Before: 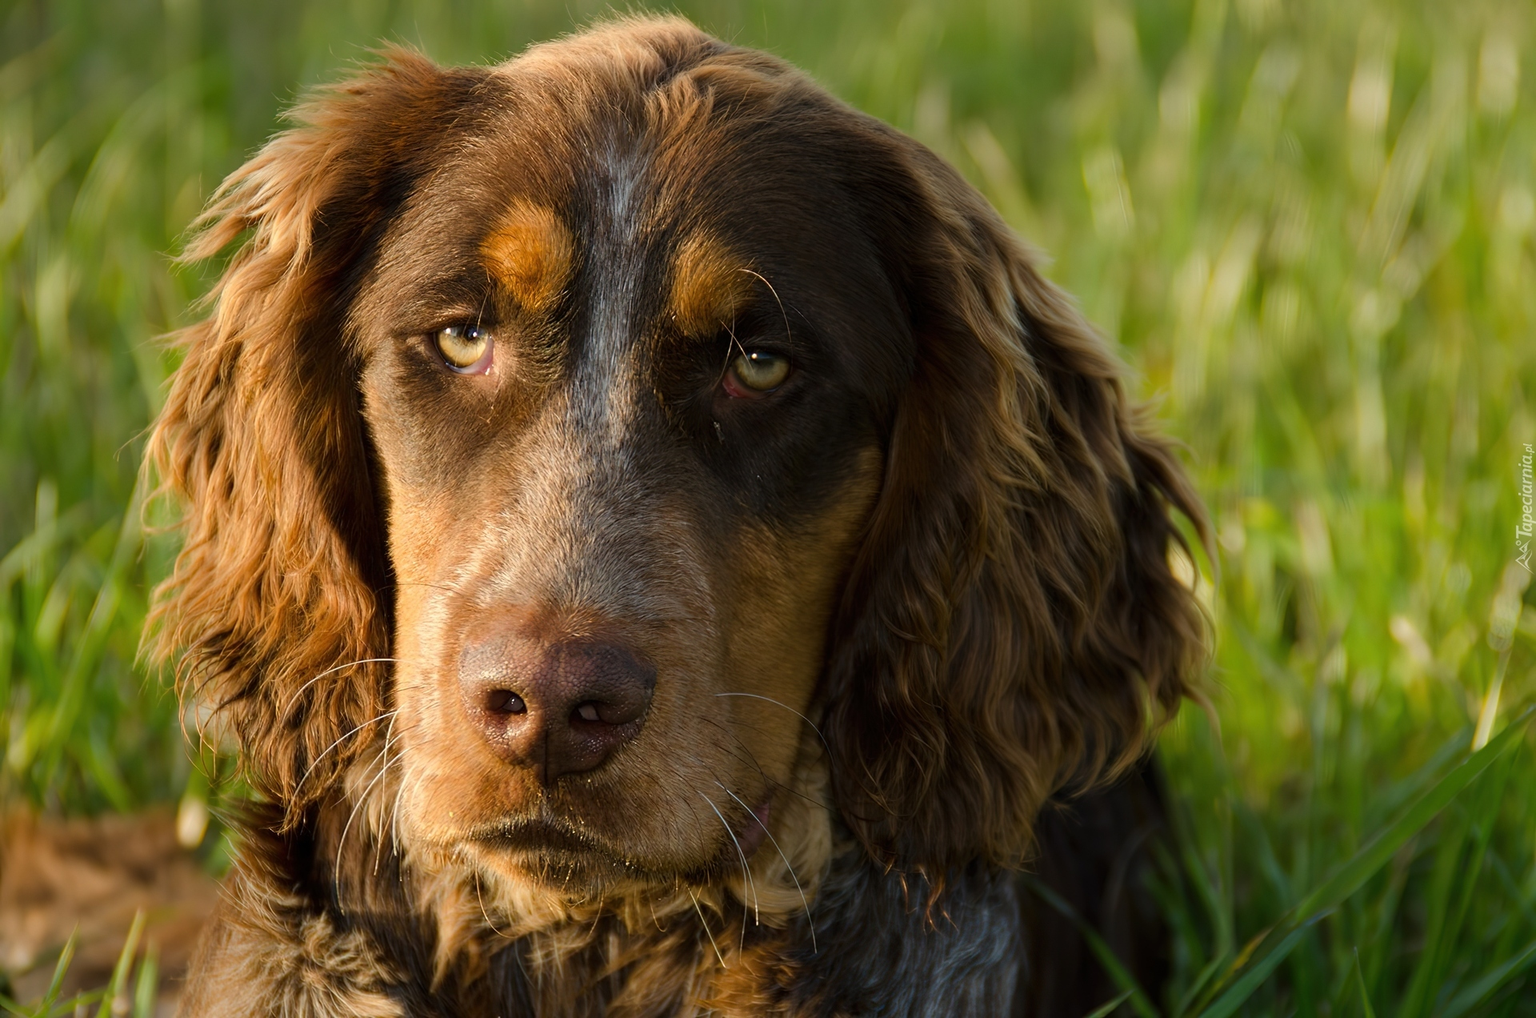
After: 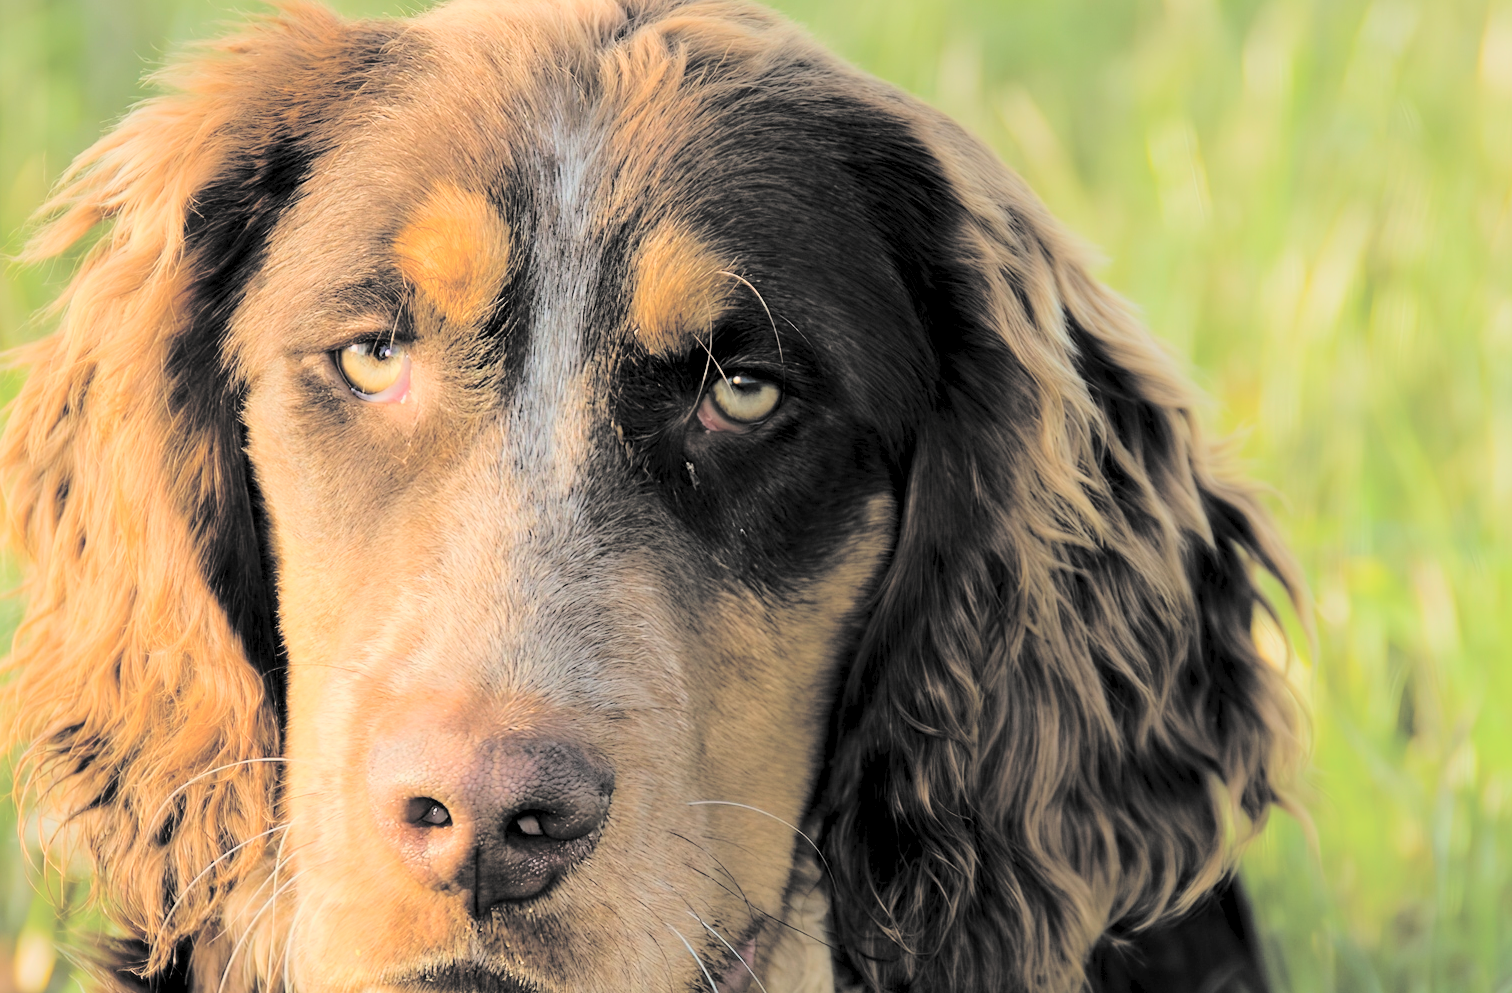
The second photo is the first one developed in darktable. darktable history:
crop and rotate: left 10.766%, top 5.113%, right 10.471%, bottom 16.768%
contrast brightness saturation: brightness 0.995
filmic rgb: black relative exposure -7.61 EV, white relative exposure 4.62 EV, threshold 3 EV, target black luminance 0%, hardness 3.53, latitude 50.41%, contrast 1.037, highlights saturation mix 9.72%, shadows ↔ highlights balance -0.162%, enable highlight reconstruction true
